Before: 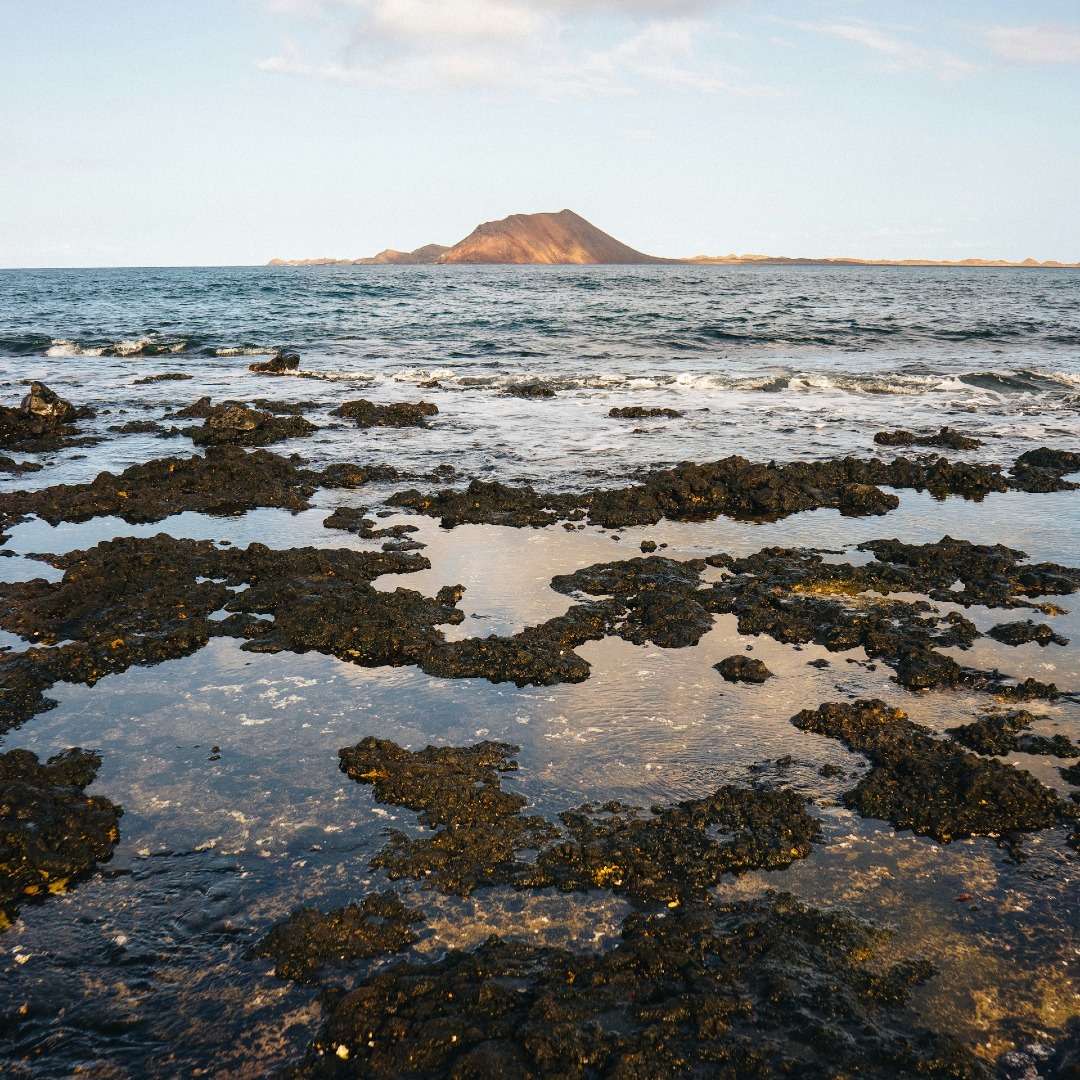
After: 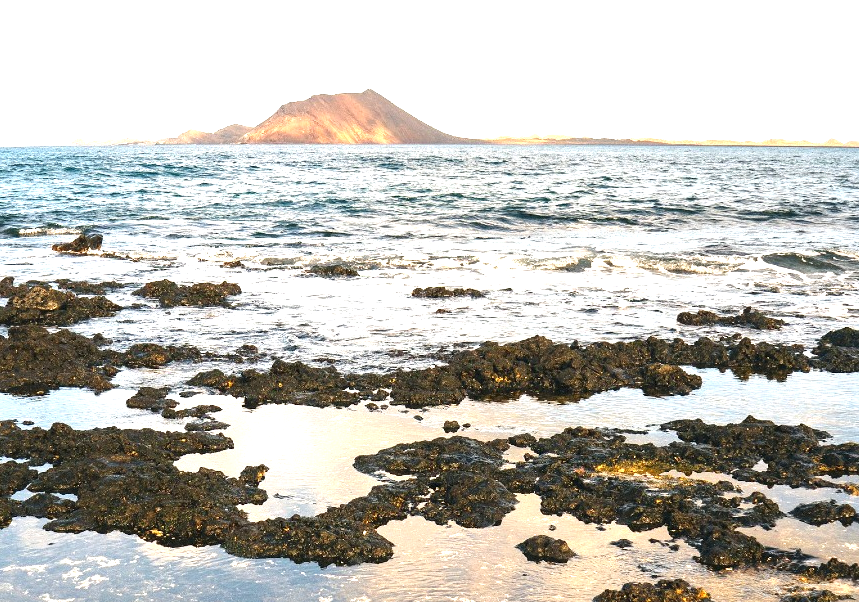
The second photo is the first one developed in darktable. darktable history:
crop: left 18.244%, top 11.126%, right 2.219%, bottom 33.124%
exposure: black level correction 0, exposure 1.099 EV, compensate exposure bias true, compensate highlight preservation false
tone equalizer: edges refinement/feathering 500, mask exposure compensation -1.57 EV, preserve details no
